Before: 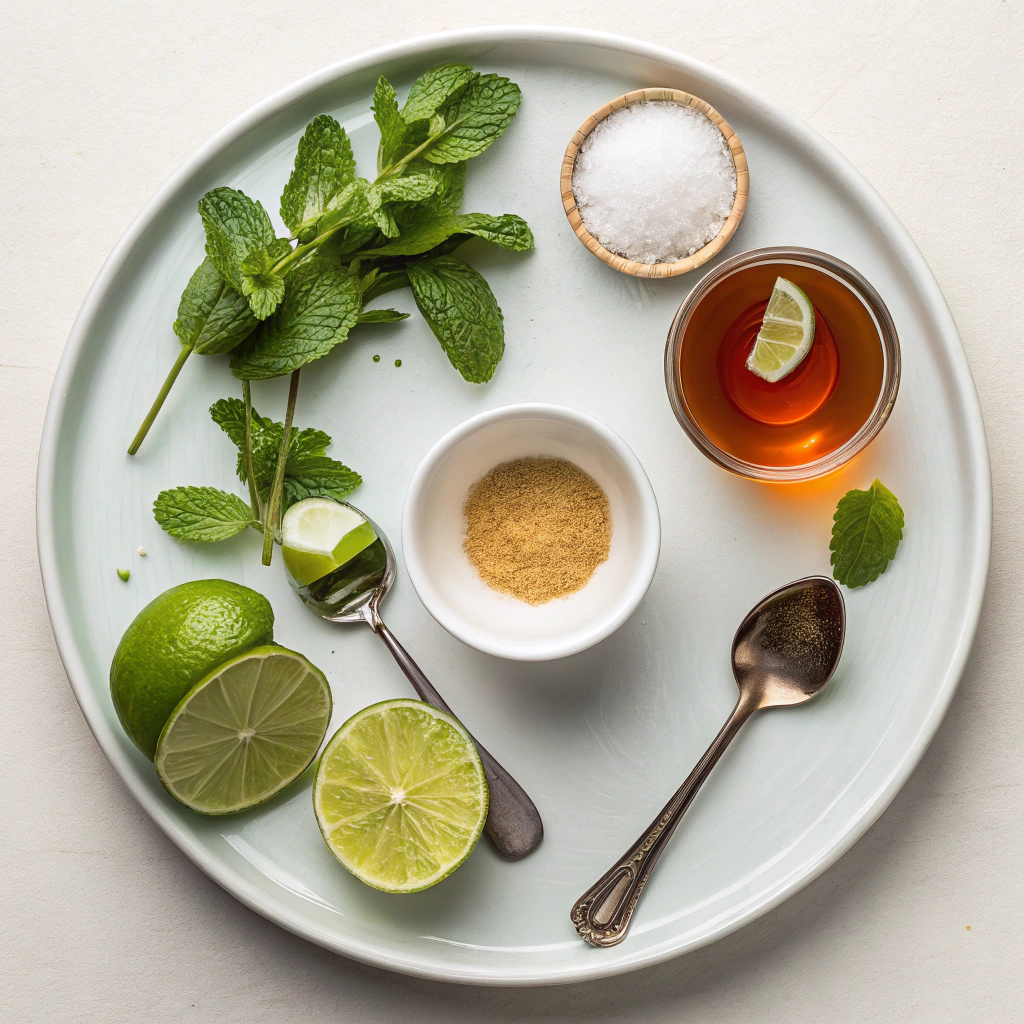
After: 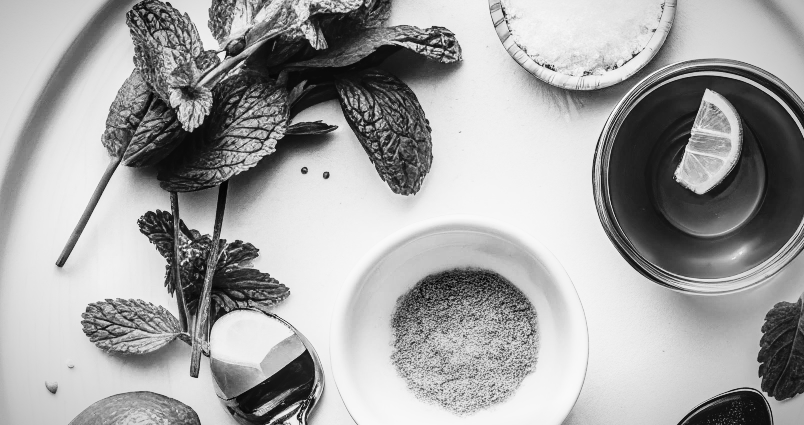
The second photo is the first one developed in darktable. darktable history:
vignetting: fall-off start 79.43%, saturation -0.649, width/height ratio 1.327, unbound false
color balance rgb: linear chroma grading › shadows -8%, linear chroma grading › global chroma 10%, perceptual saturation grading › global saturation 2%, perceptual saturation grading › highlights -2%, perceptual saturation grading › mid-tones 4%, perceptual saturation grading › shadows 8%, perceptual brilliance grading › global brilliance 2%, perceptual brilliance grading › highlights -4%, global vibrance 16%, saturation formula JzAzBz (2021)
filmic rgb: black relative exposure -7.65 EV, white relative exposure 4.56 EV, hardness 3.61, color science v6 (2022)
monochrome: on, module defaults
crop: left 7.036%, top 18.398%, right 14.379%, bottom 40.043%
tone curve: curves: ch0 [(0, 0) (0.003, 0.005) (0.011, 0.008) (0.025, 0.013) (0.044, 0.017) (0.069, 0.022) (0.1, 0.029) (0.136, 0.038) (0.177, 0.053) (0.224, 0.081) (0.277, 0.128) (0.335, 0.214) (0.399, 0.343) (0.468, 0.478) (0.543, 0.641) (0.623, 0.798) (0.709, 0.911) (0.801, 0.971) (0.898, 0.99) (1, 1)], preserve colors none
local contrast: on, module defaults
